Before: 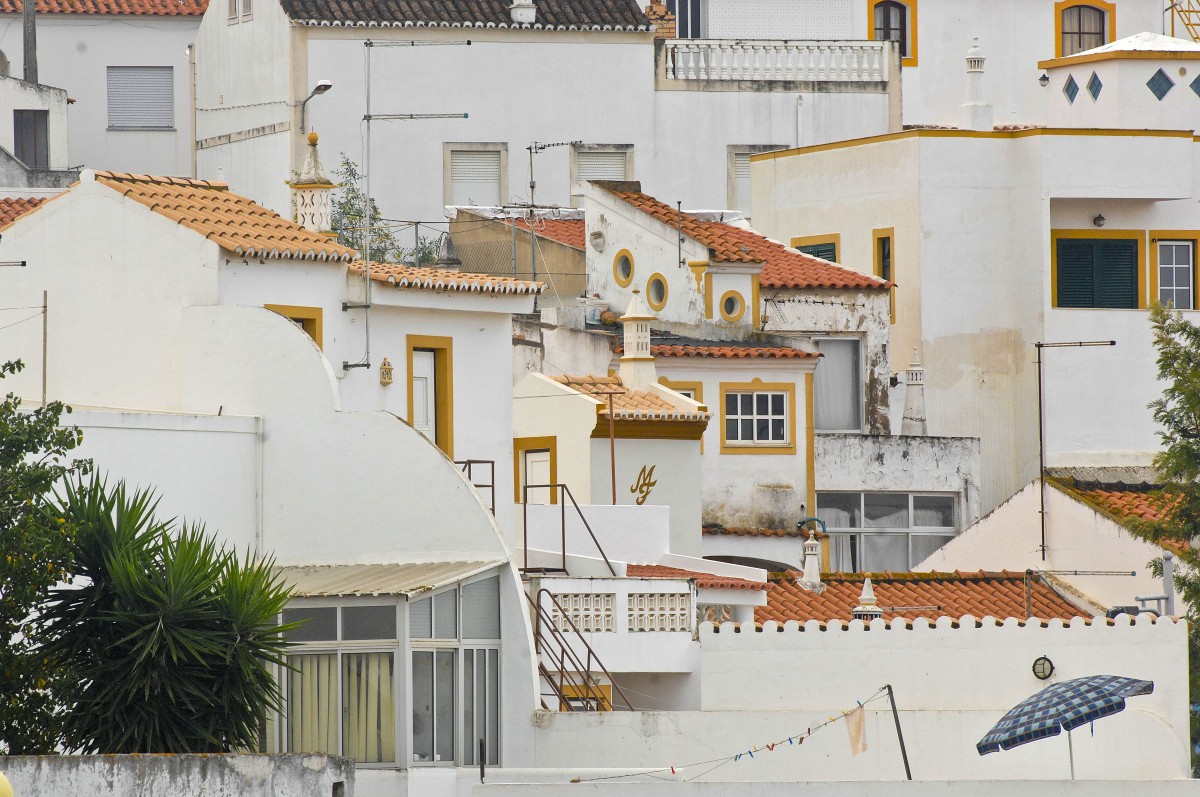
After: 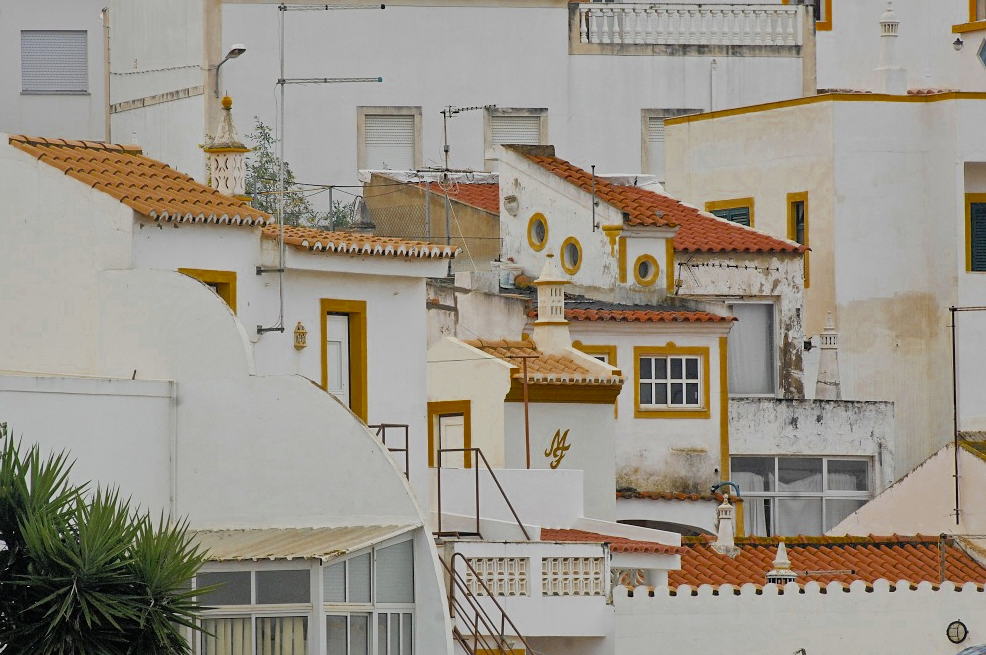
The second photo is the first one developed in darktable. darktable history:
shadows and highlights: on, module defaults
color zones: curves: ch0 [(0.11, 0.396) (0.195, 0.36) (0.25, 0.5) (0.303, 0.412) (0.357, 0.544) (0.75, 0.5) (0.967, 0.328)]; ch1 [(0, 0.468) (0.112, 0.512) (0.202, 0.6) (0.25, 0.5) (0.307, 0.352) (0.357, 0.544) (0.75, 0.5) (0.963, 0.524)]
crop and rotate: left 7.196%, top 4.574%, right 10.605%, bottom 13.178%
sharpen: amount 0.2
filmic rgb: black relative exposure -7.92 EV, white relative exposure 4.13 EV, threshold 3 EV, hardness 4.02, latitude 51.22%, contrast 1.013, shadows ↔ highlights balance 5.35%, color science v5 (2021), contrast in shadows safe, contrast in highlights safe, enable highlight reconstruction true
